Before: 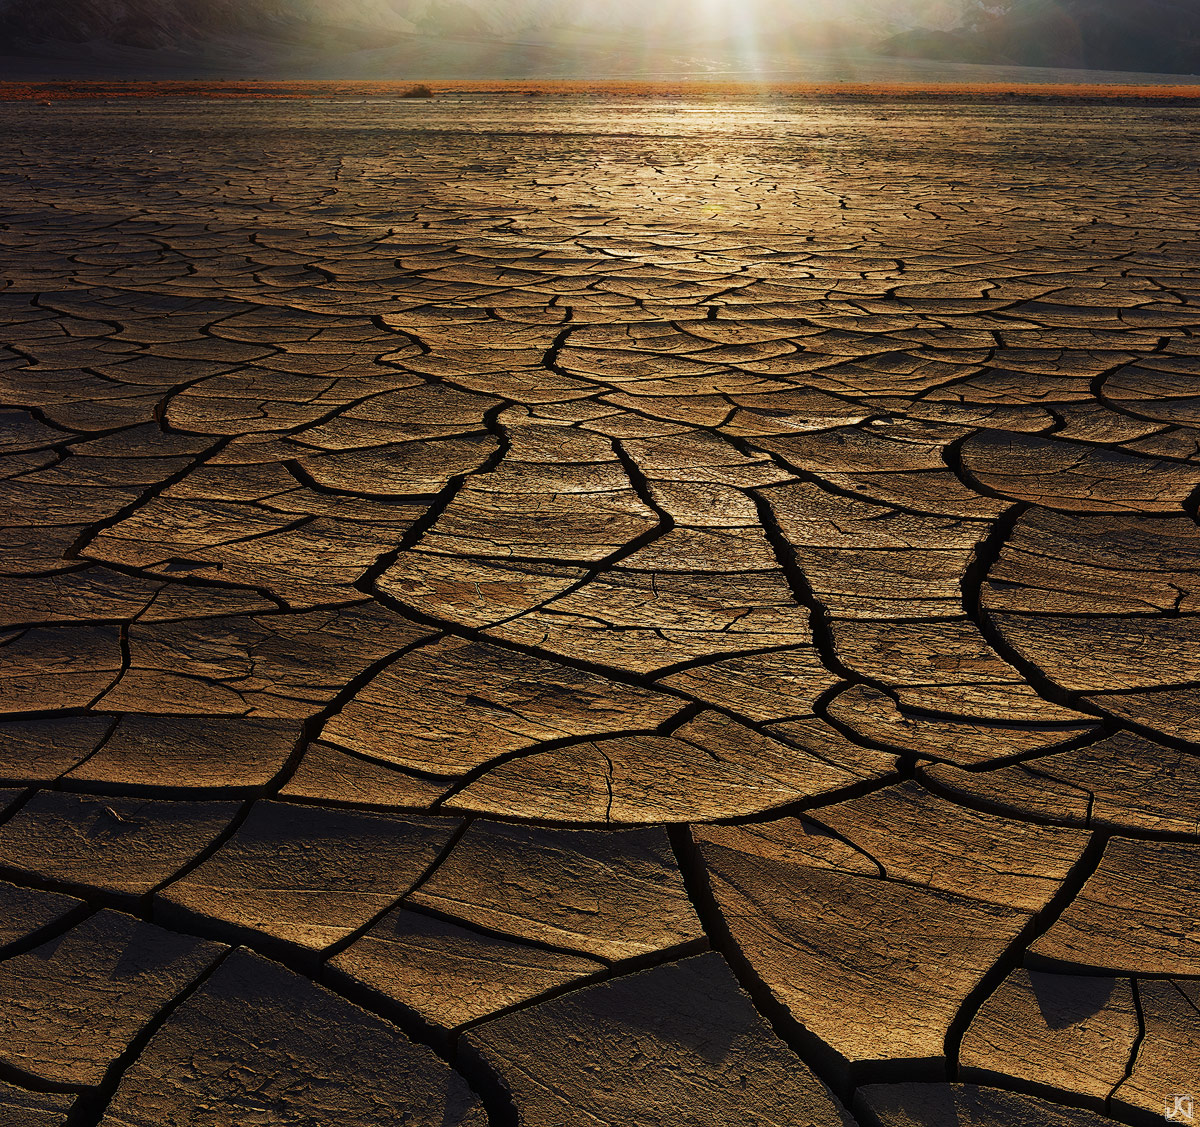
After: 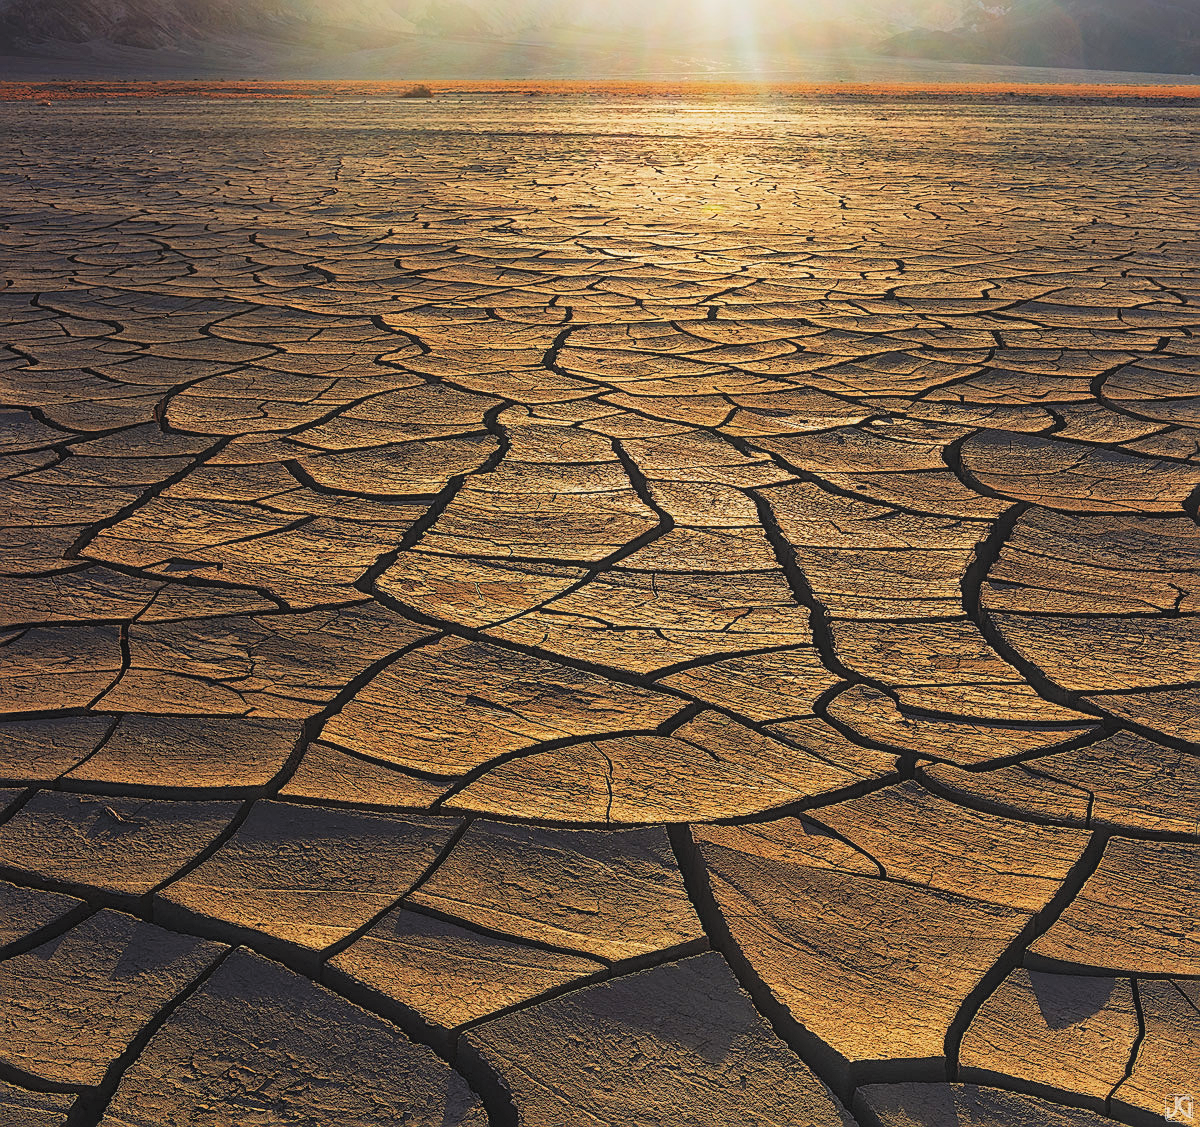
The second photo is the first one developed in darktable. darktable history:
local contrast: highlights 48%, shadows 0%, detail 100%
contrast brightness saturation: contrast 0.1, brightness 0.3, saturation 0.14
sharpen: radius 2.167, amount 0.381, threshold 0
